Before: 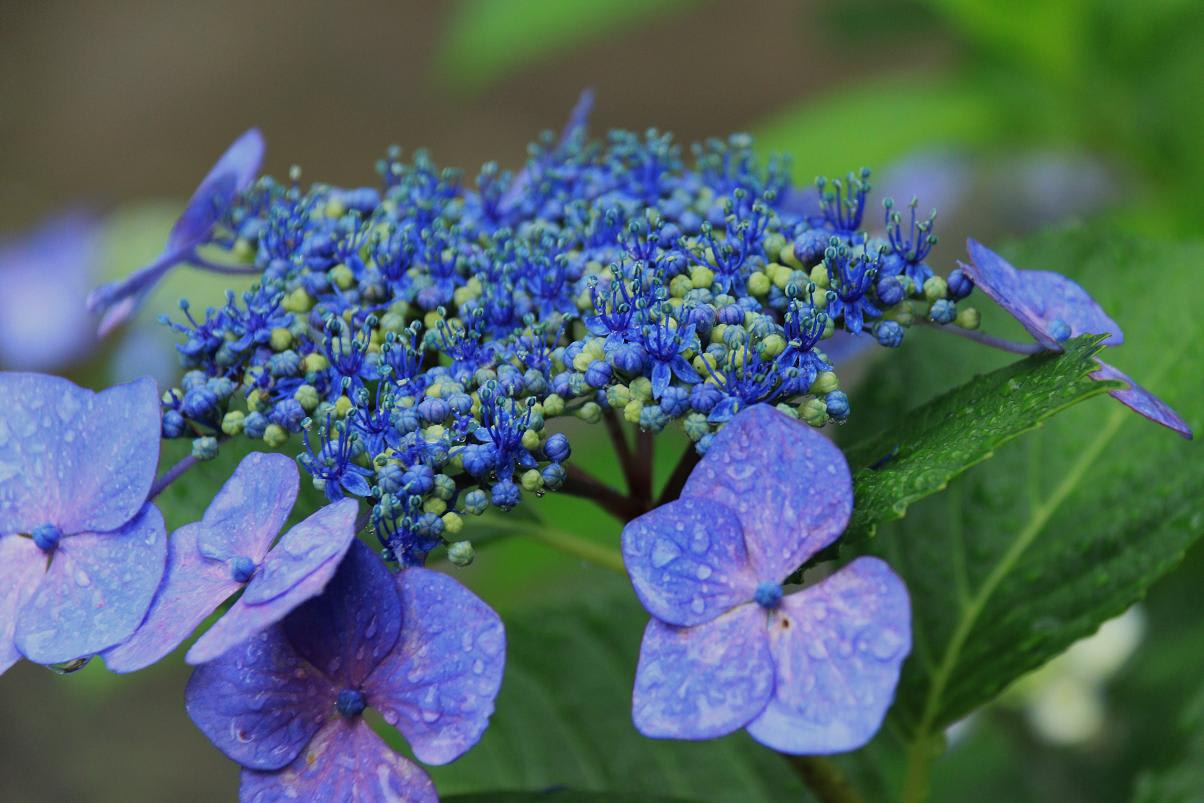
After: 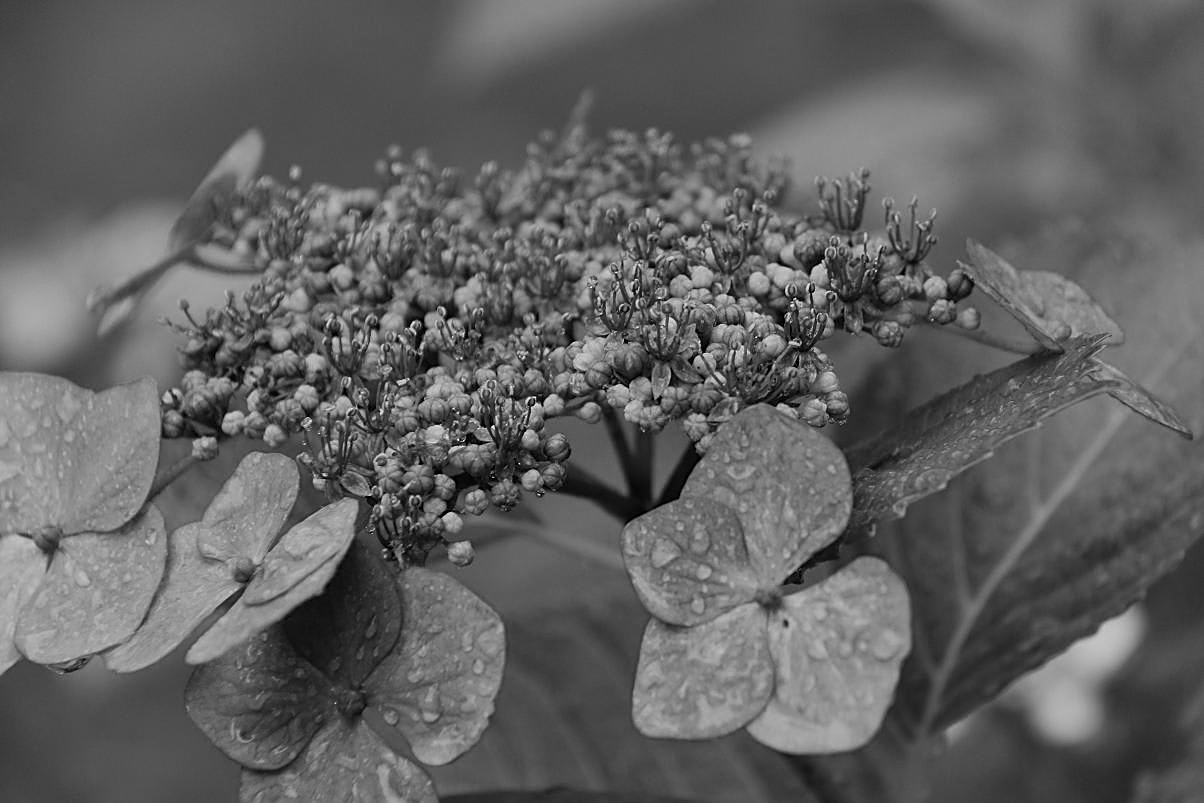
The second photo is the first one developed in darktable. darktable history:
color contrast: green-magenta contrast 0.8, blue-yellow contrast 1.1, unbound 0
monochrome: a 32, b 64, size 2.3
sharpen: on, module defaults
